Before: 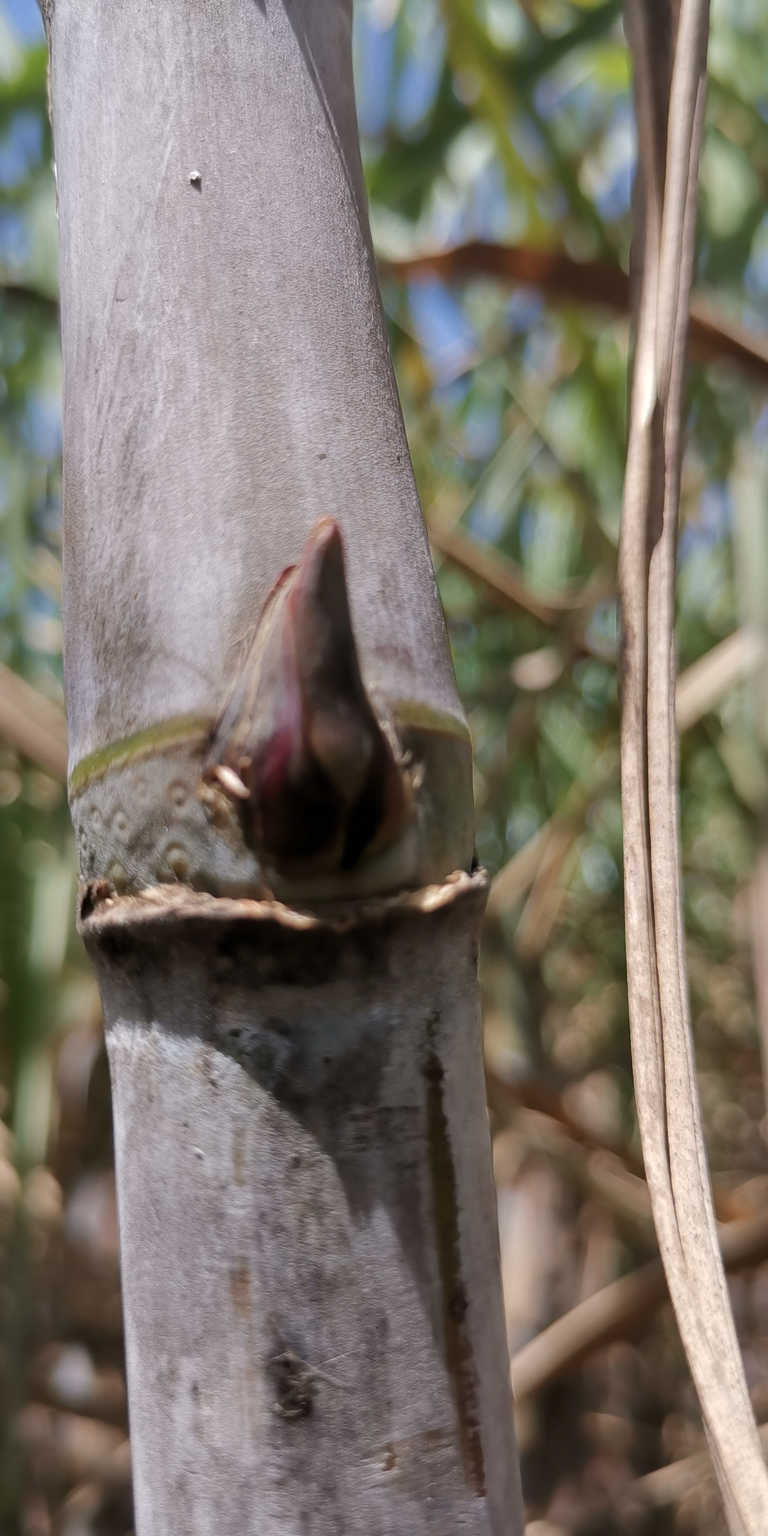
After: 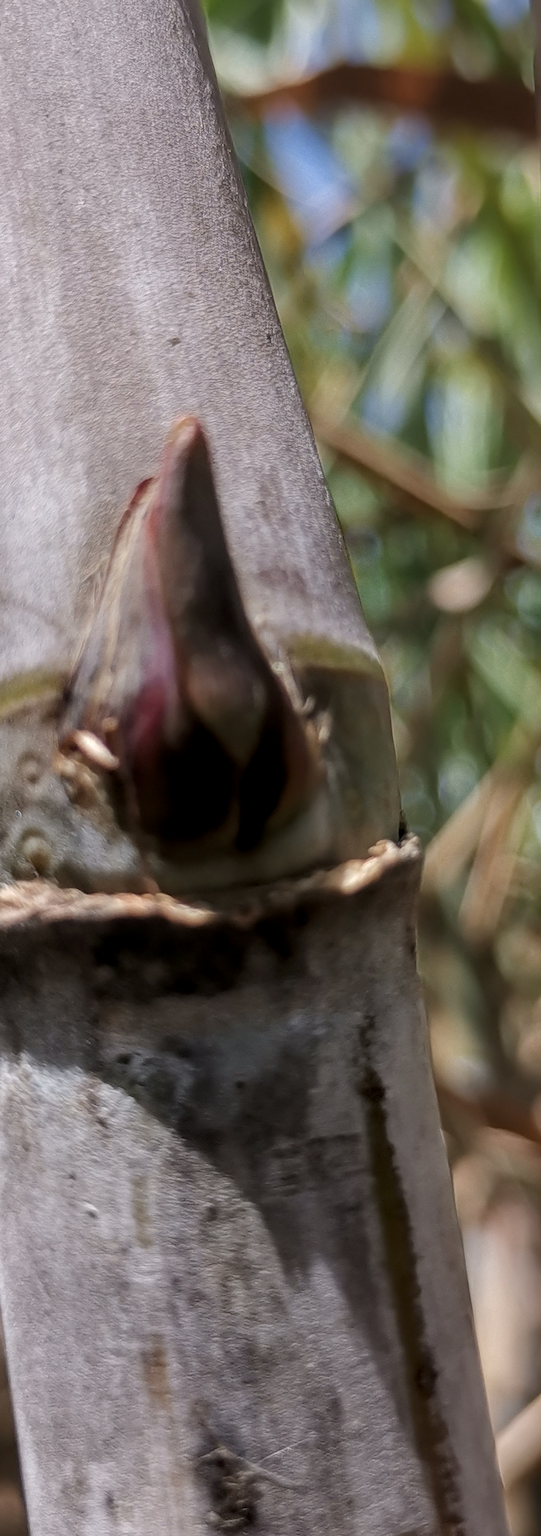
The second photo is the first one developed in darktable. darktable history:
rotate and perspective: rotation -4.2°, shear 0.006, automatic cropping off
crop and rotate: angle 0.02°, left 24.353%, top 13.219%, right 26.156%, bottom 8.224%
local contrast: on, module defaults
